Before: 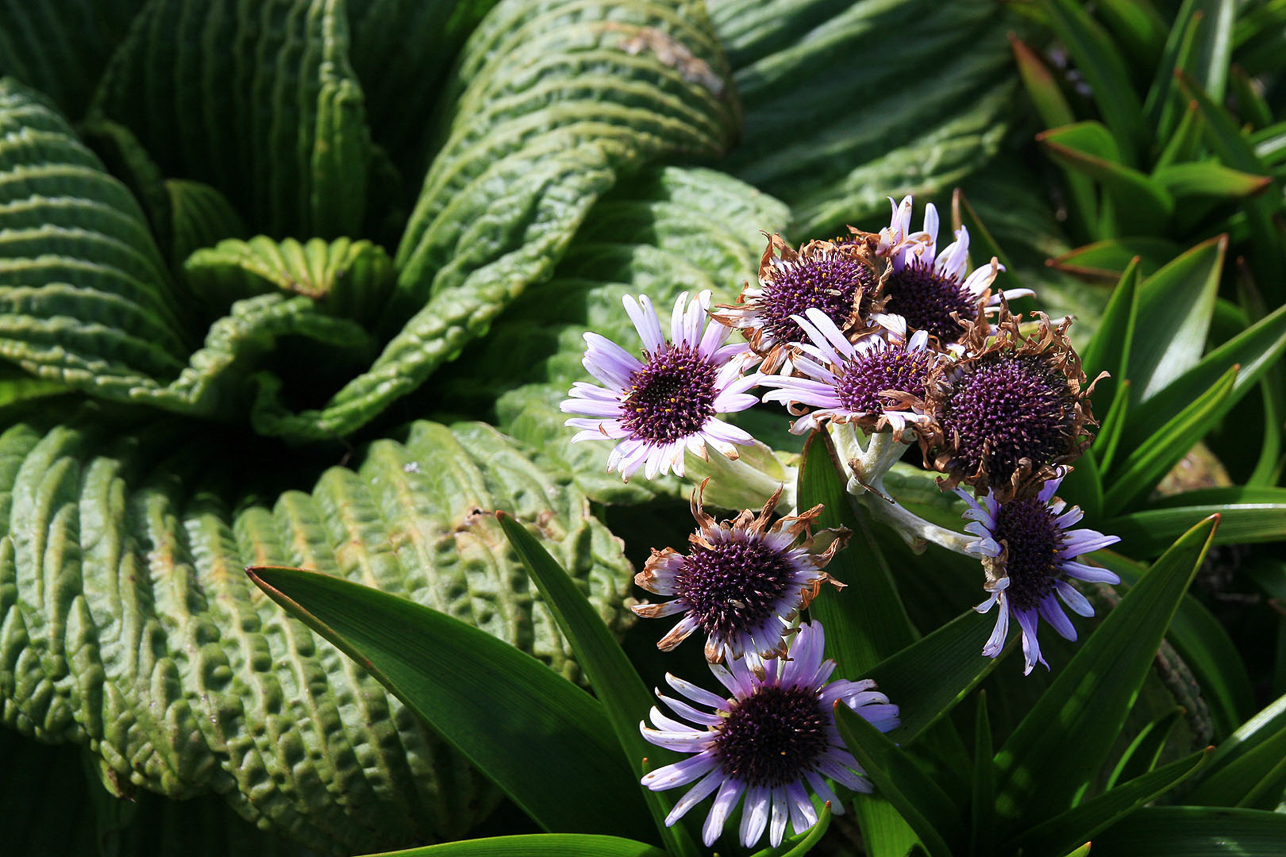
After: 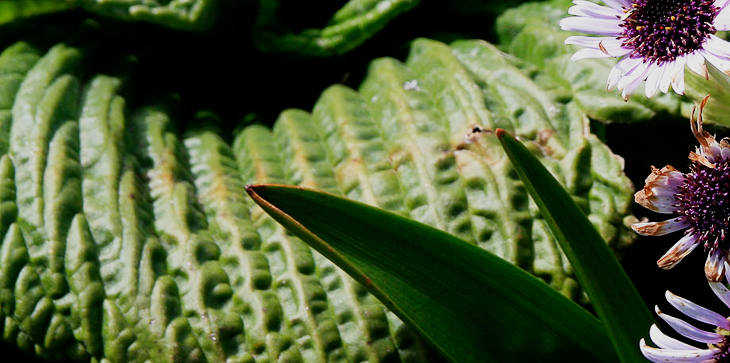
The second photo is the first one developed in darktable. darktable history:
crop: top 44.669%, right 43.185%, bottom 12.921%
filmic rgb: middle gray luminance 21.57%, black relative exposure -14.04 EV, white relative exposure 2.96 EV, target black luminance 0%, hardness 8.73, latitude 60.06%, contrast 1.209, highlights saturation mix 3.71%, shadows ↔ highlights balance 40.8%, add noise in highlights 0.001, preserve chrominance no, color science v3 (2019), use custom middle-gray values true, contrast in highlights soft
